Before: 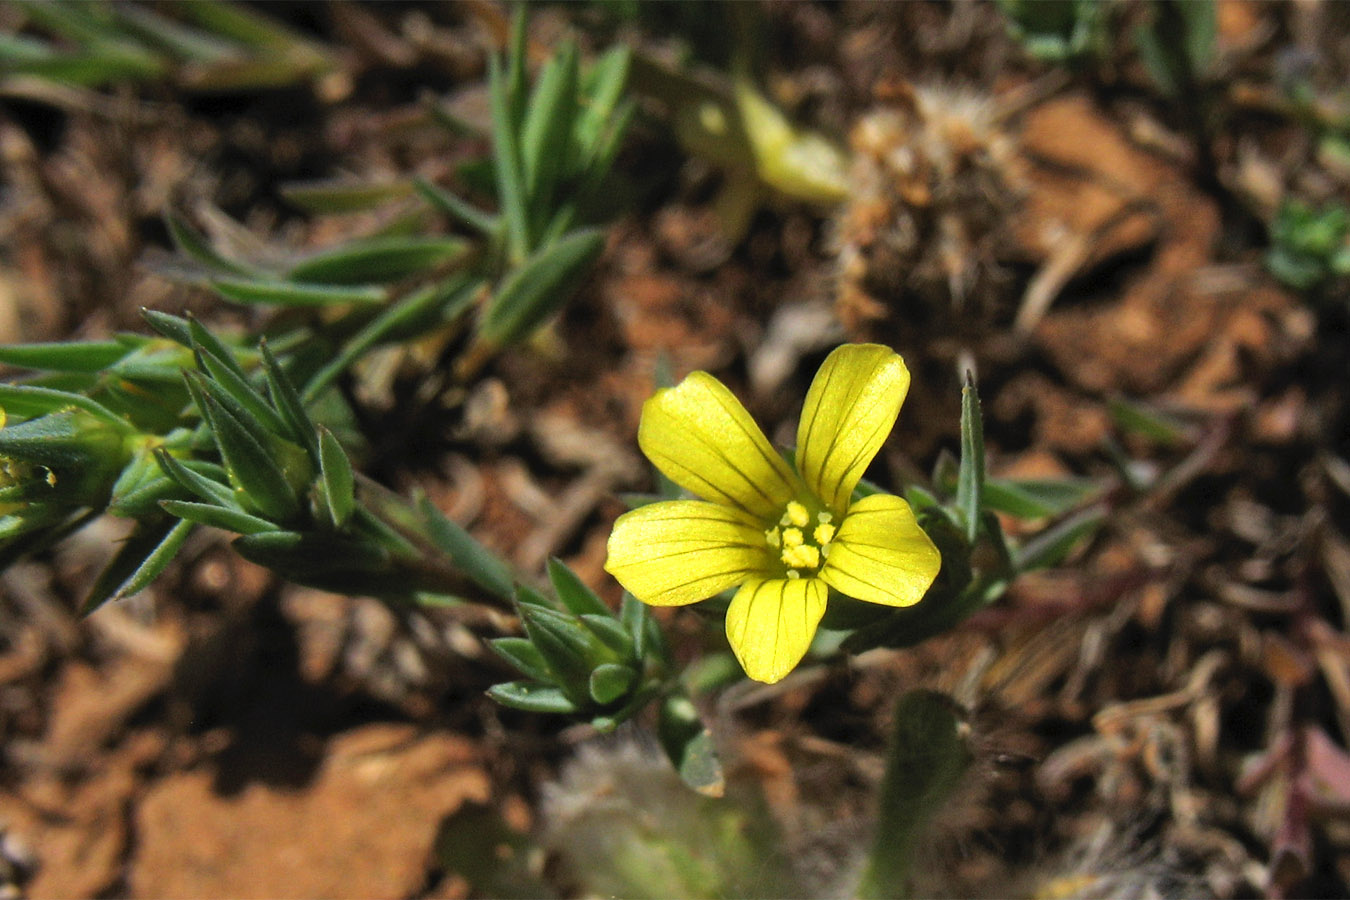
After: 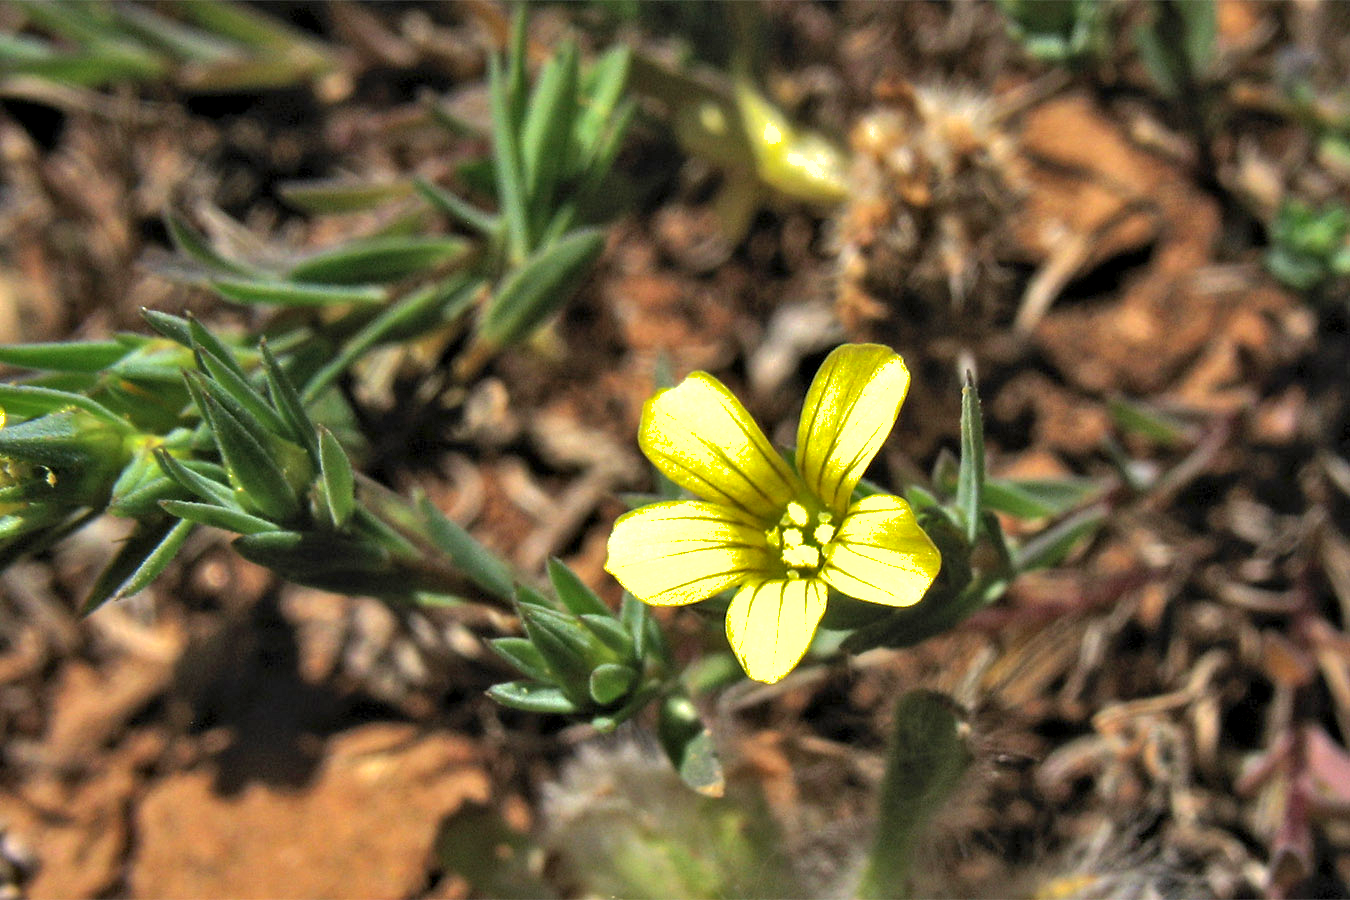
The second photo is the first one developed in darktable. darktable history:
shadows and highlights: on, module defaults
exposure: black level correction 0, exposure 0.498 EV, compensate highlight preservation false
contrast equalizer: y [[0.46, 0.454, 0.451, 0.451, 0.455, 0.46], [0.5 ×6], [0.5 ×6], [0 ×6], [0 ×6]], mix -0.988
